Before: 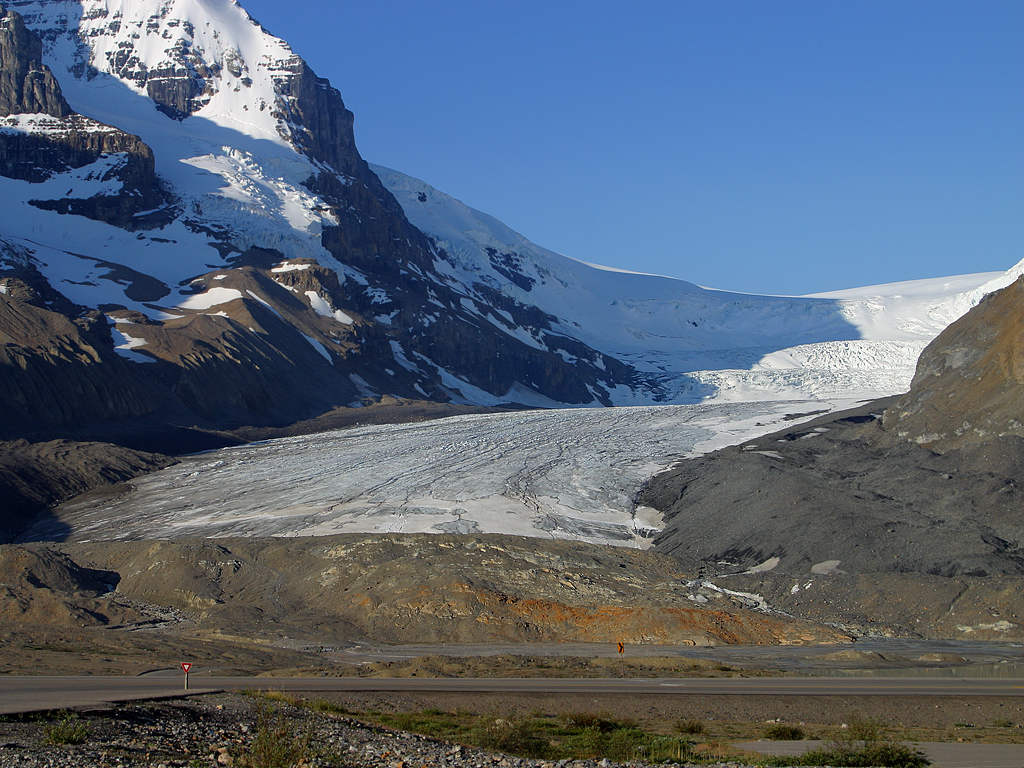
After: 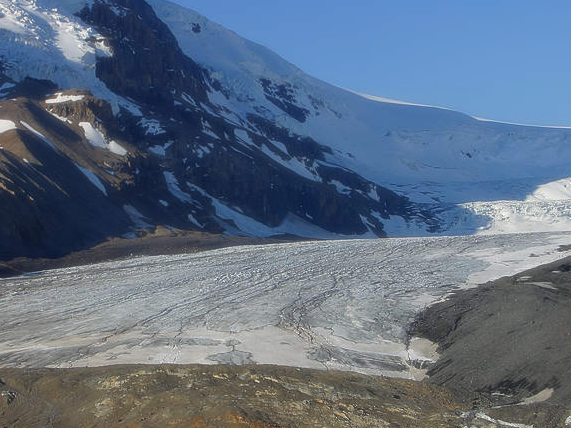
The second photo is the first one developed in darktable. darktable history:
crop and rotate: left 22.13%, top 22.054%, right 22.026%, bottom 22.102%
soften: size 19.52%, mix 20.32%
